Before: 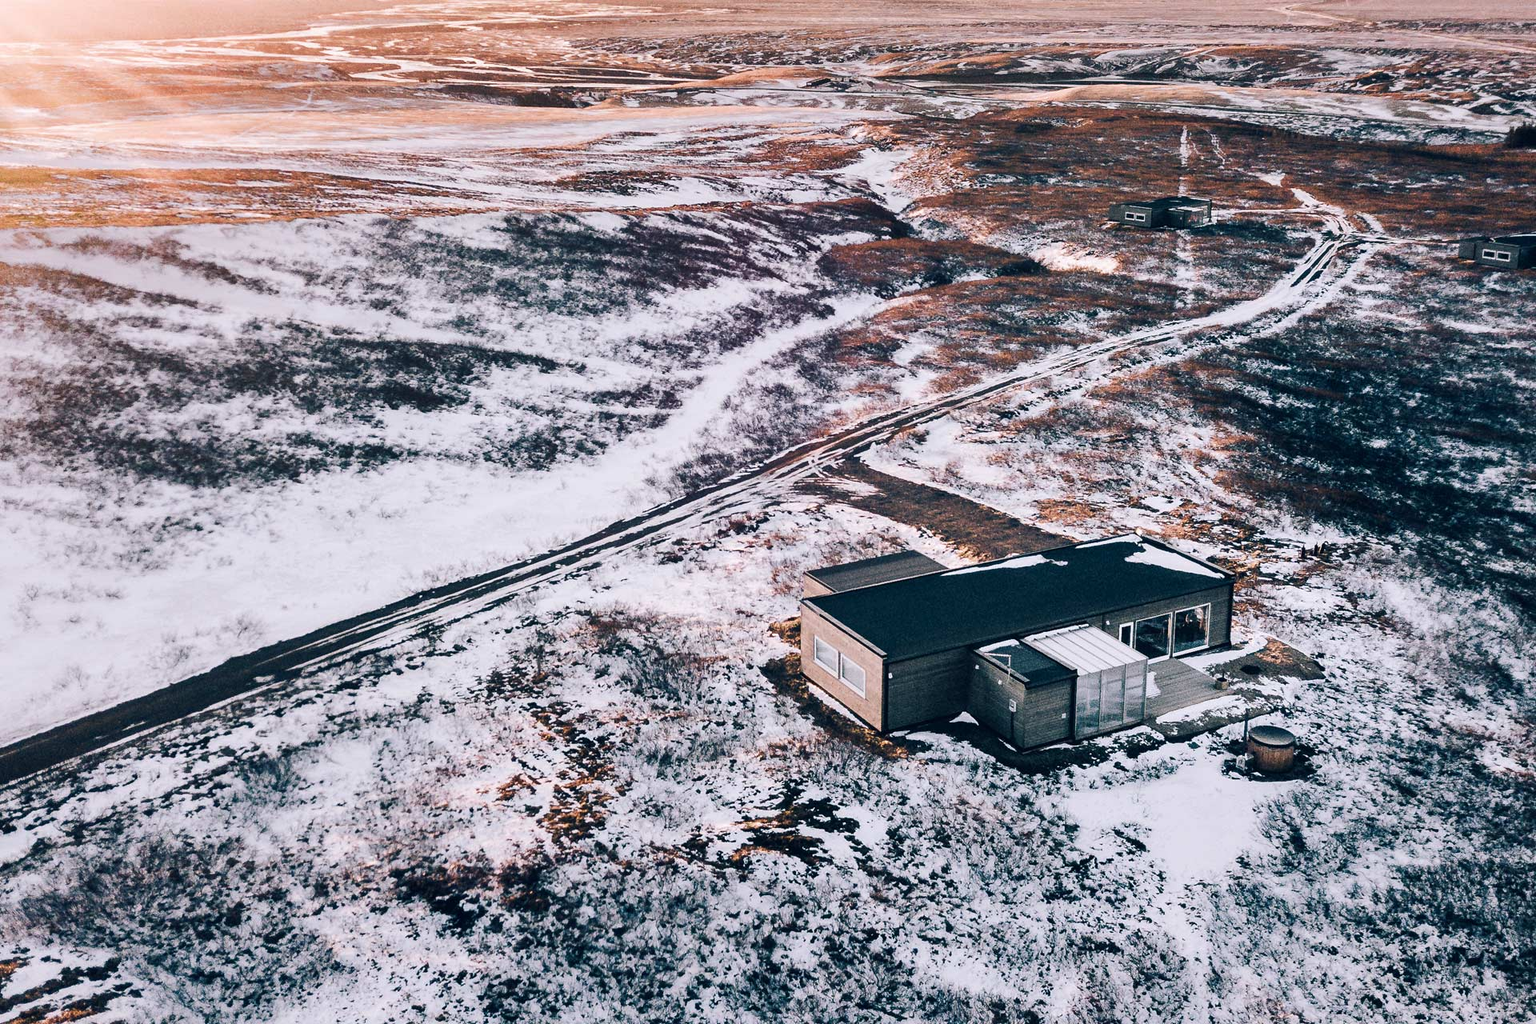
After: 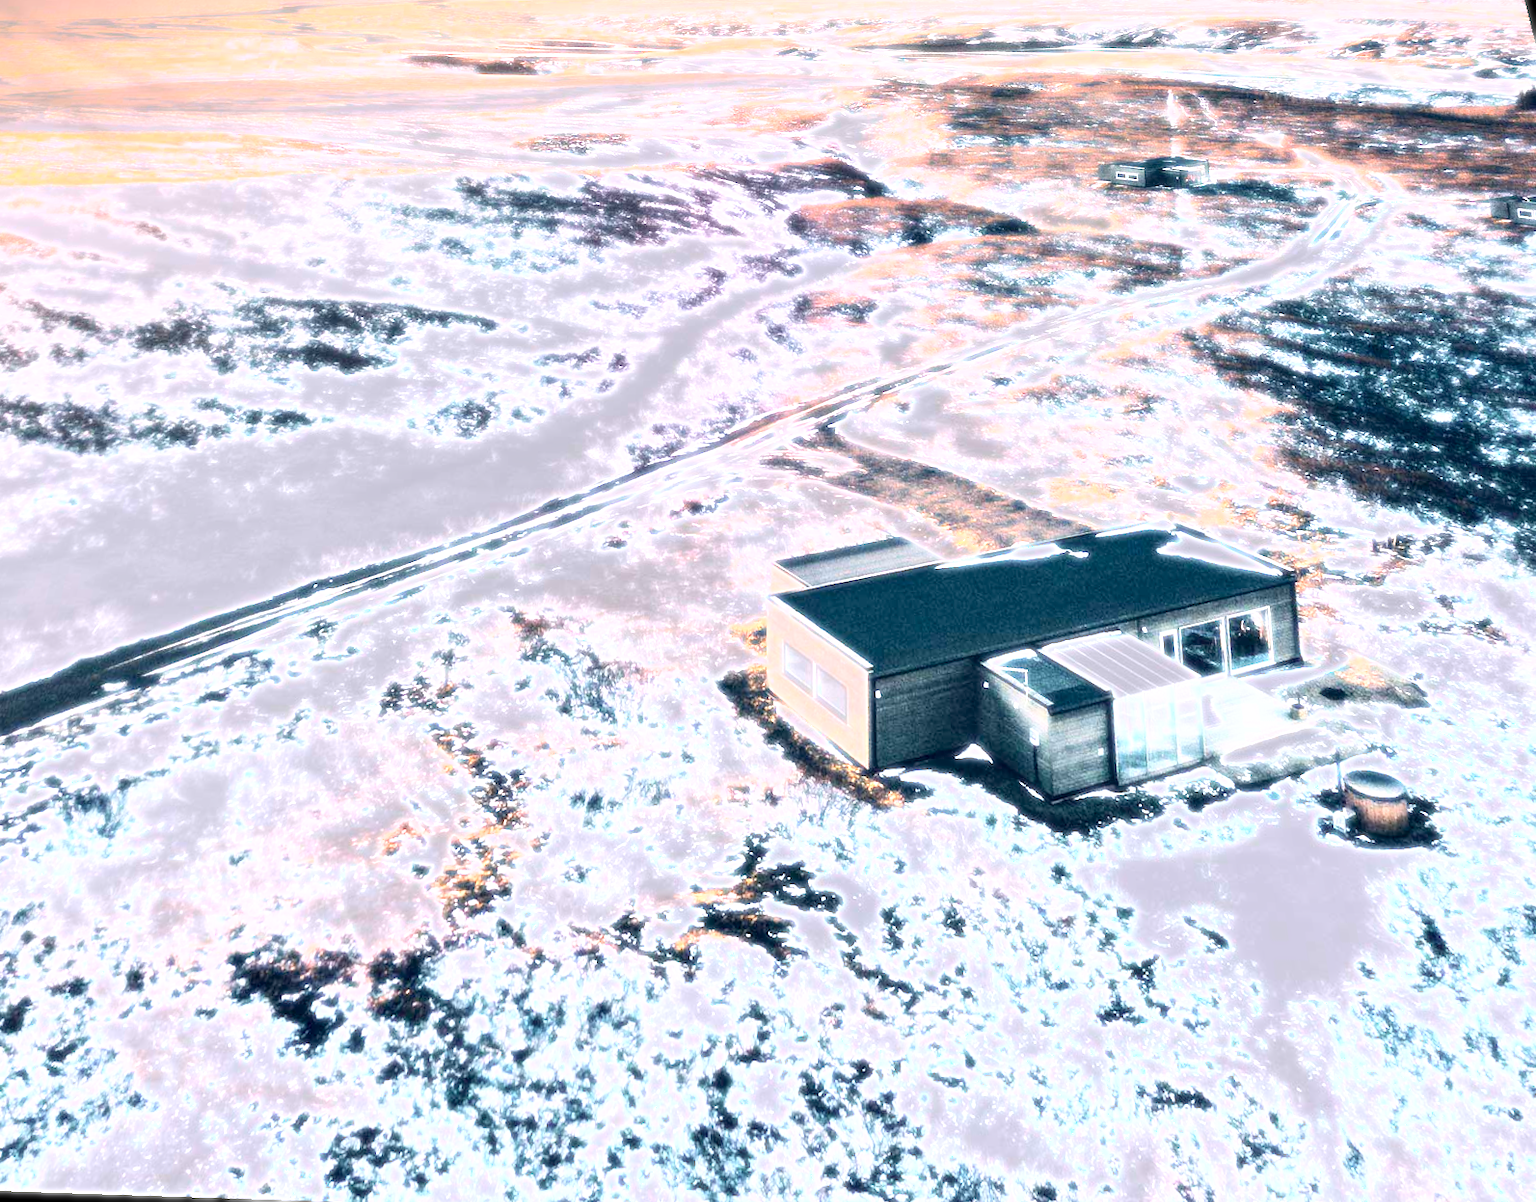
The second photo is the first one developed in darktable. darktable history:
rotate and perspective: rotation 0.72°, lens shift (vertical) -0.352, lens shift (horizontal) -0.051, crop left 0.152, crop right 0.859, crop top 0.019, crop bottom 0.964
exposure: black level correction 0.001, exposure 1.646 EV, compensate exposure bias true, compensate highlight preservation false
bloom: size 0%, threshold 54.82%, strength 8.31%
